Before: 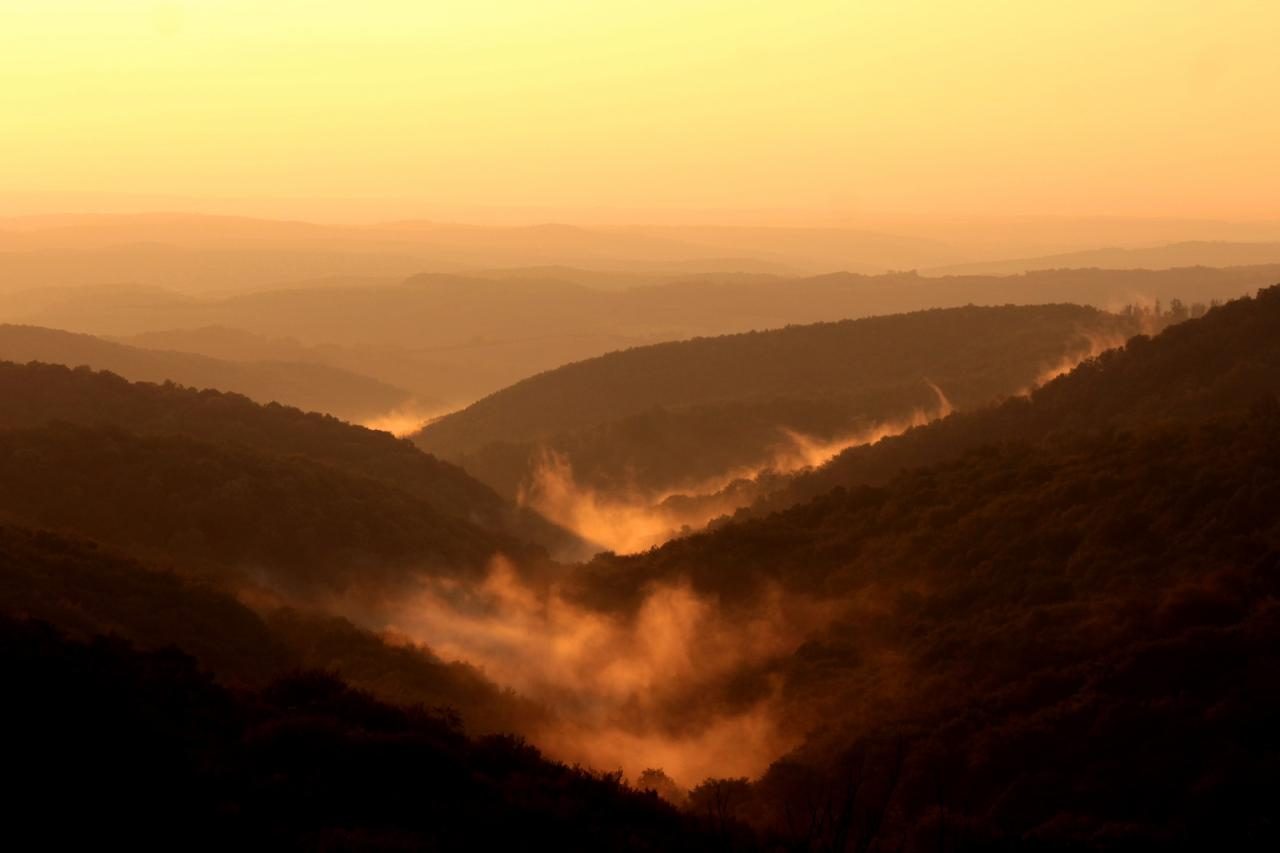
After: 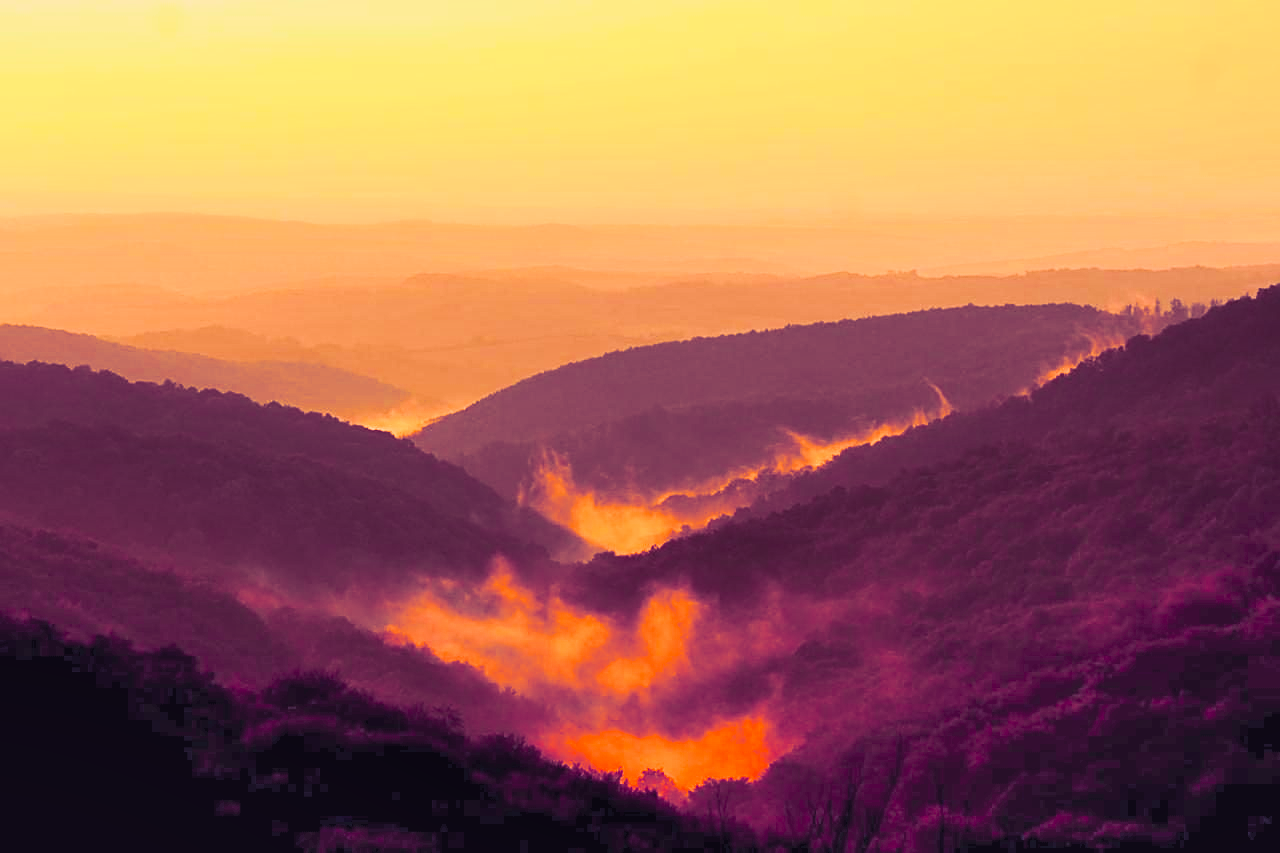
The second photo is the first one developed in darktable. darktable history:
filmic rgb: black relative exposure -16 EV, white relative exposure 8 EV, threshold 3 EV, hardness 4.17, latitude 50%, contrast 0.5, color science v5 (2021), contrast in shadows safe, contrast in highlights safe, enable highlight reconstruction true
split-toning: shadows › hue 255.6°, shadows › saturation 0.66, highlights › hue 43.2°, highlights › saturation 0.68, balance -50.1
sharpen: on, module defaults
contrast brightness saturation: contrast 0.83, brightness 0.59, saturation 0.59
white balance: red 1.042, blue 1.17
shadows and highlights: shadows 60, soften with gaussian
